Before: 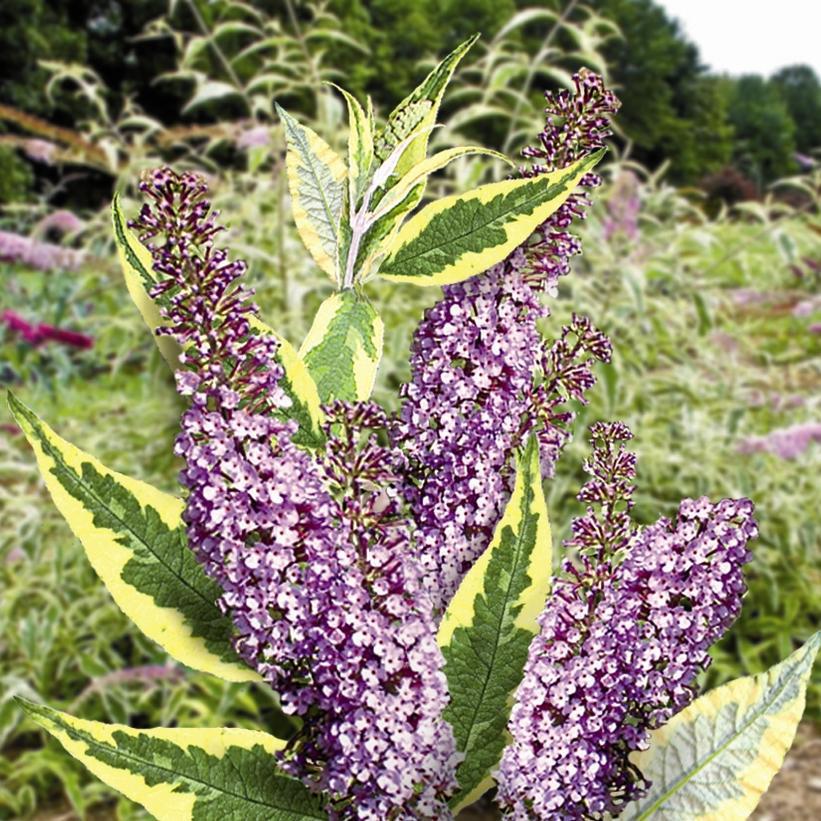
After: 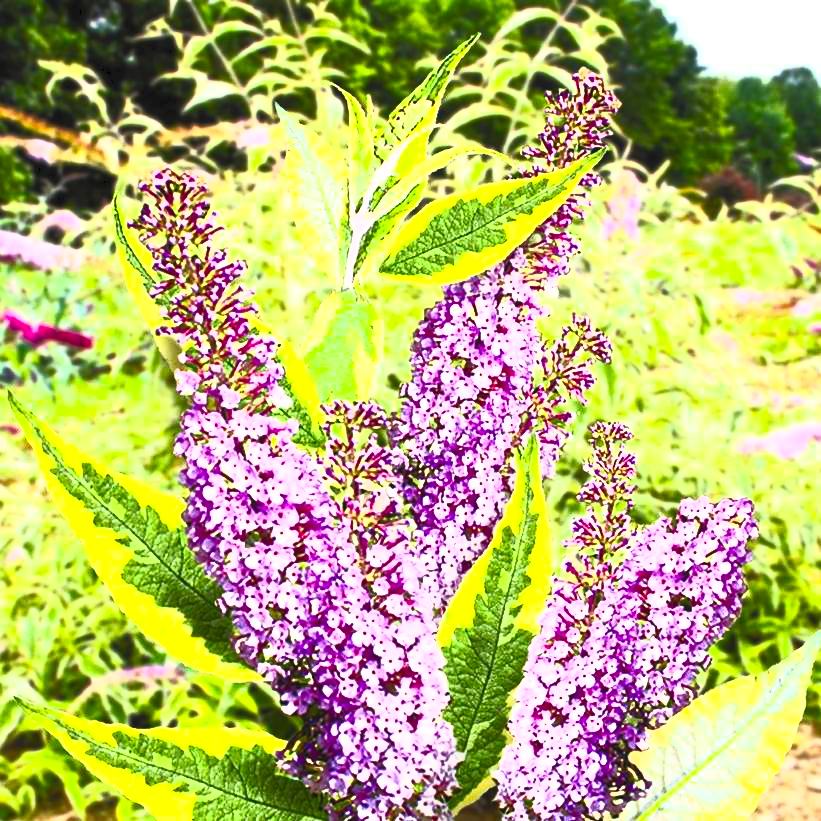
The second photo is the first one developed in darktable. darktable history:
contrast brightness saturation: contrast 0.992, brightness 0.988, saturation 0.993
tone equalizer: on, module defaults
